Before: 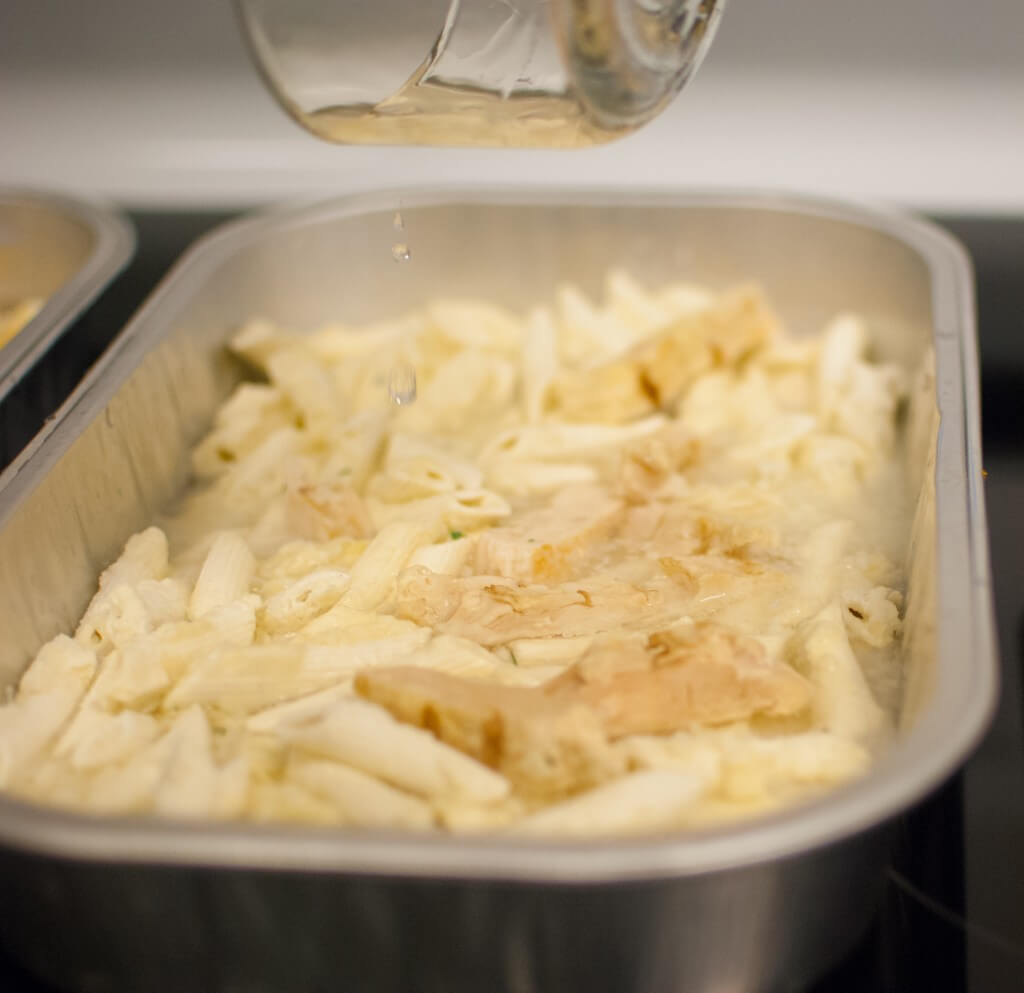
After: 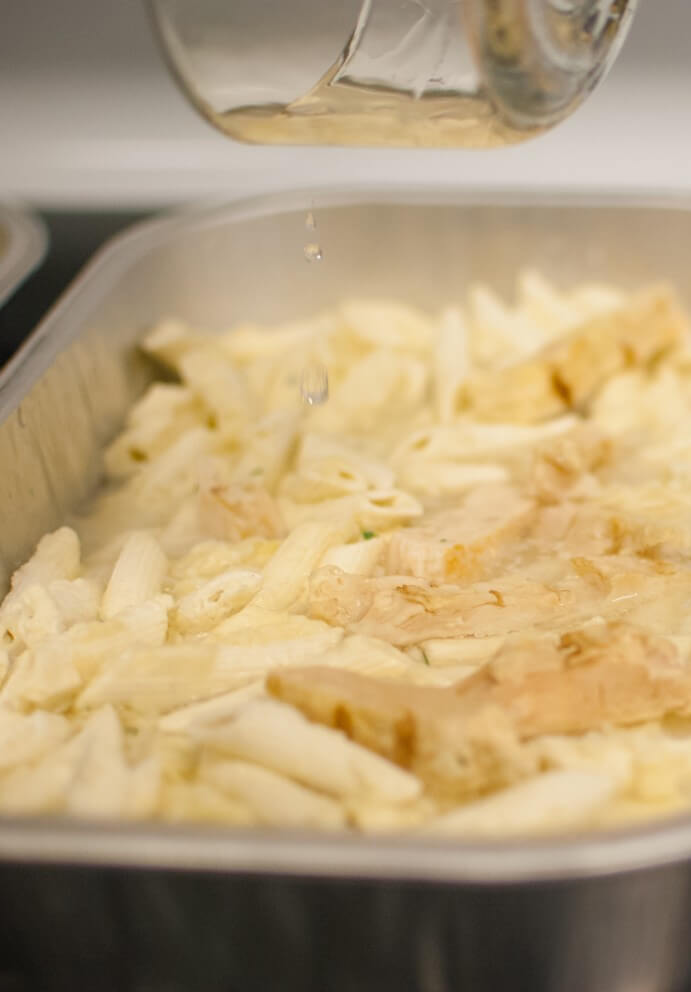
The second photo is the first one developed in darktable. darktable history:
crop and rotate: left 8.675%, right 23.83%
